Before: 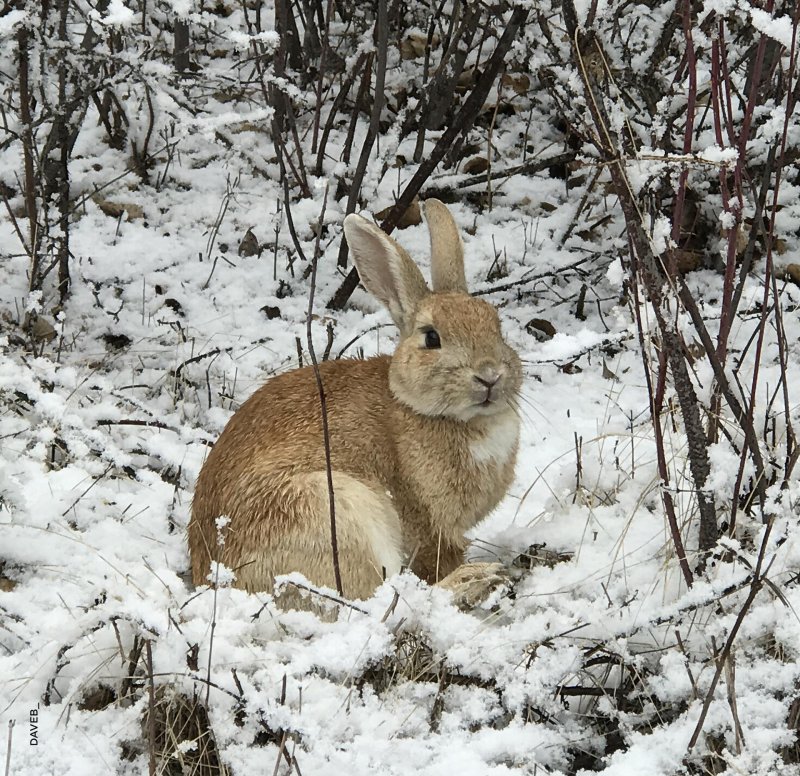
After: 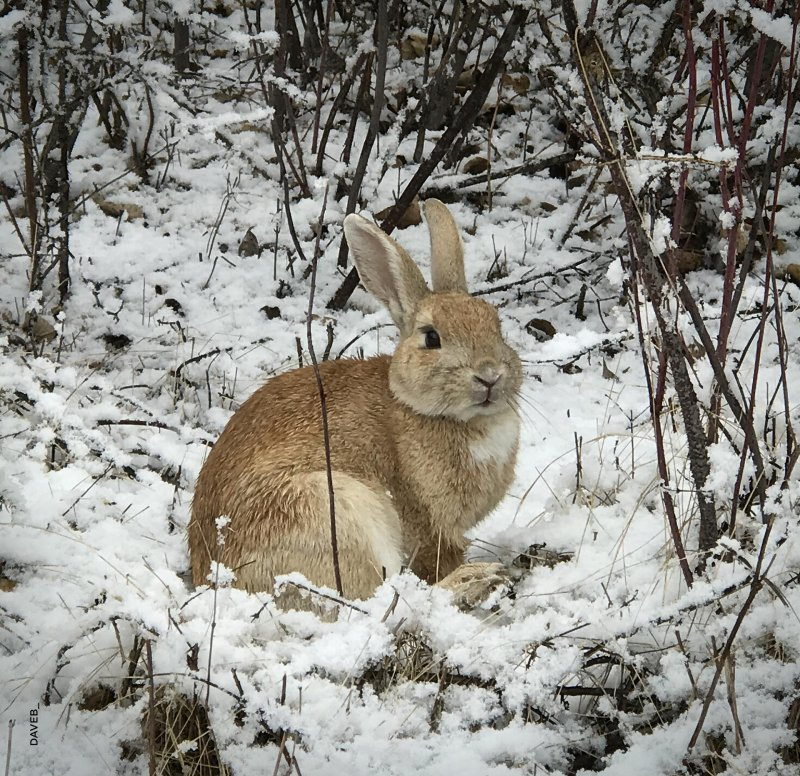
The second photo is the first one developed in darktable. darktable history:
vignetting: fall-off start 88.53%, fall-off radius 44.2%, saturation 0.376, width/height ratio 1.161
